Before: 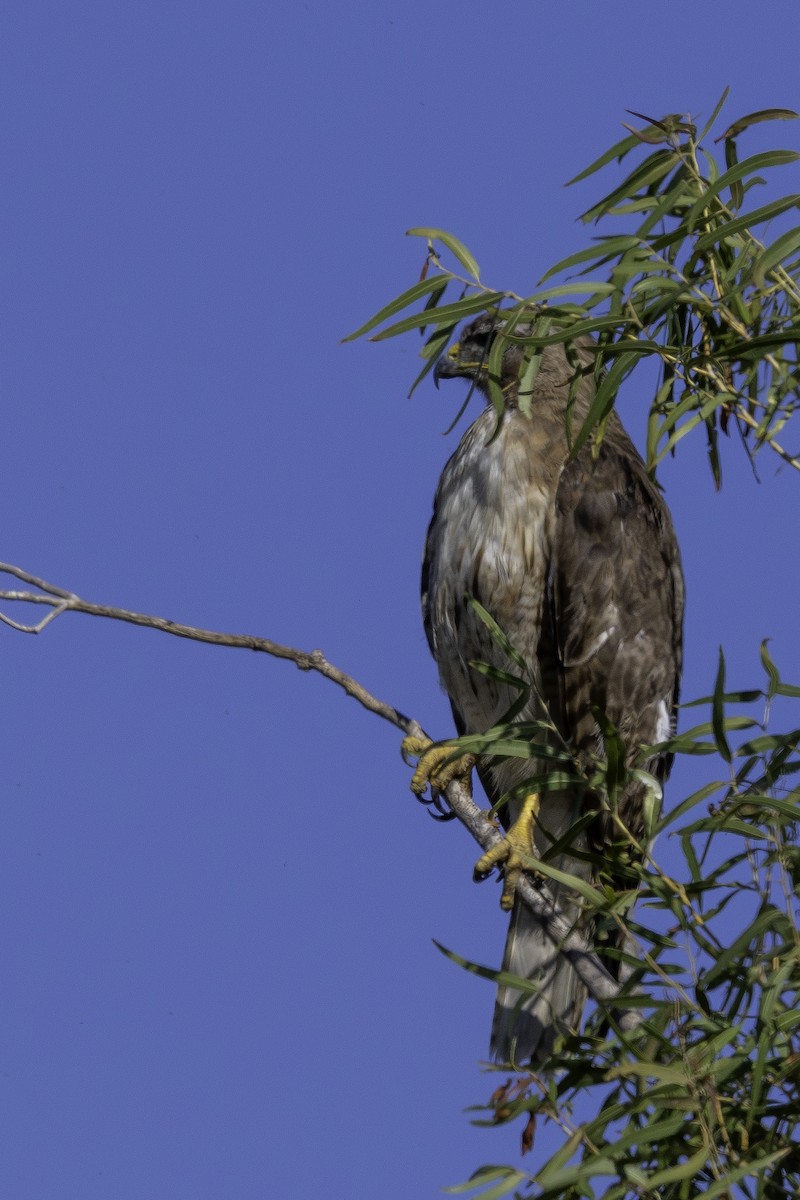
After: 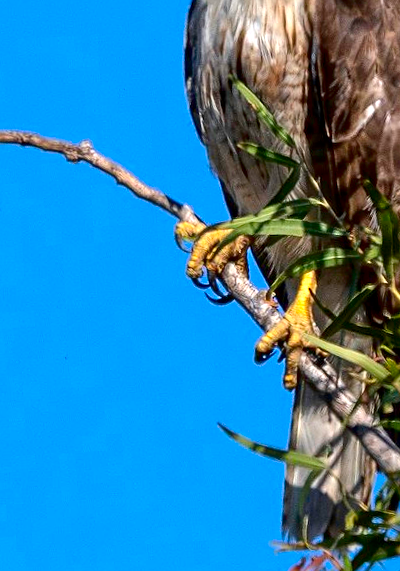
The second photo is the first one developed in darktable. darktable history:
crop: left 29.672%, top 41.786%, right 20.851%, bottom 3.487%
exposure: exposure 1 EV, compensate highlight preservation false
contrast brightness saturation: contrast 0.12, brightness -0.12, saturation 0.2
rotate and perspective: rotation -3.52°, crop left 0.036, crop right 0.964, crop top 0.081, crop bottom 0.919
sharpen: on, module defaults
